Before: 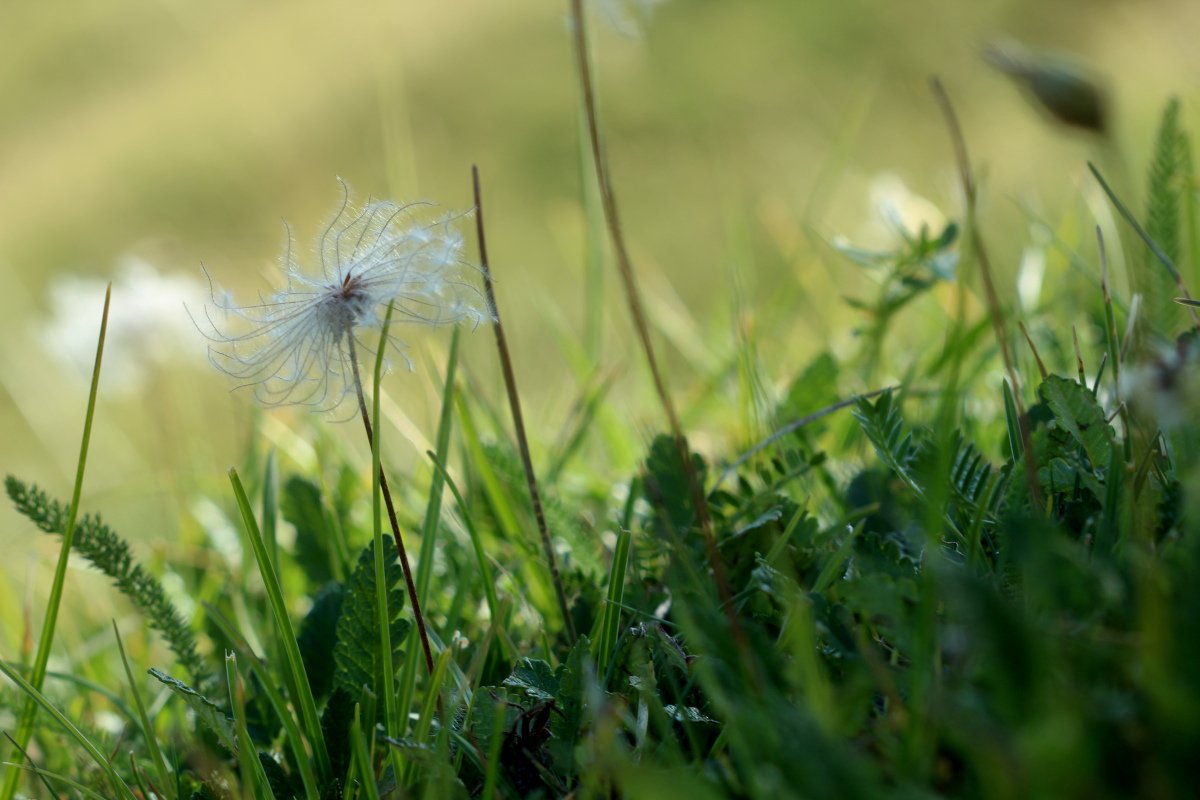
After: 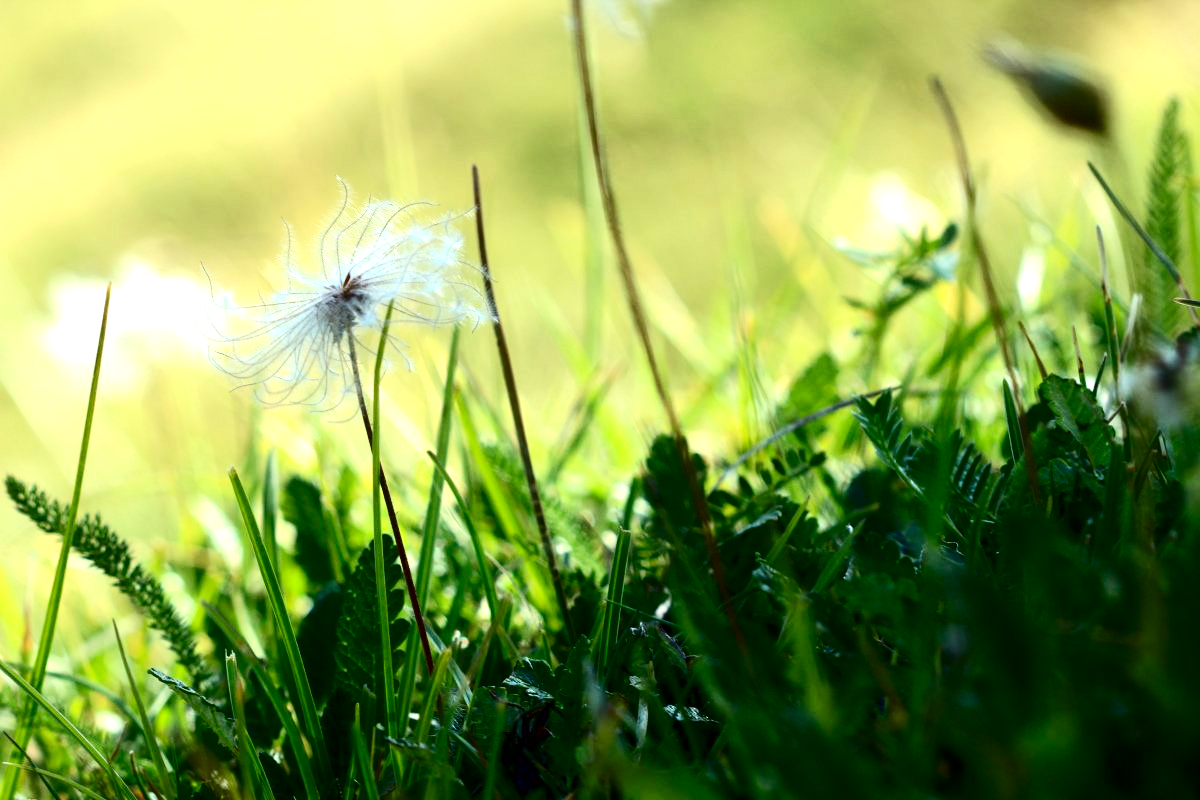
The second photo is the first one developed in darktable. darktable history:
exposure: black level correction 0, exposure 1 EV, compensate highlight preservation false
contrast brightness saturation: contrast 0.236, brightness -0.23, saturation 0.143
